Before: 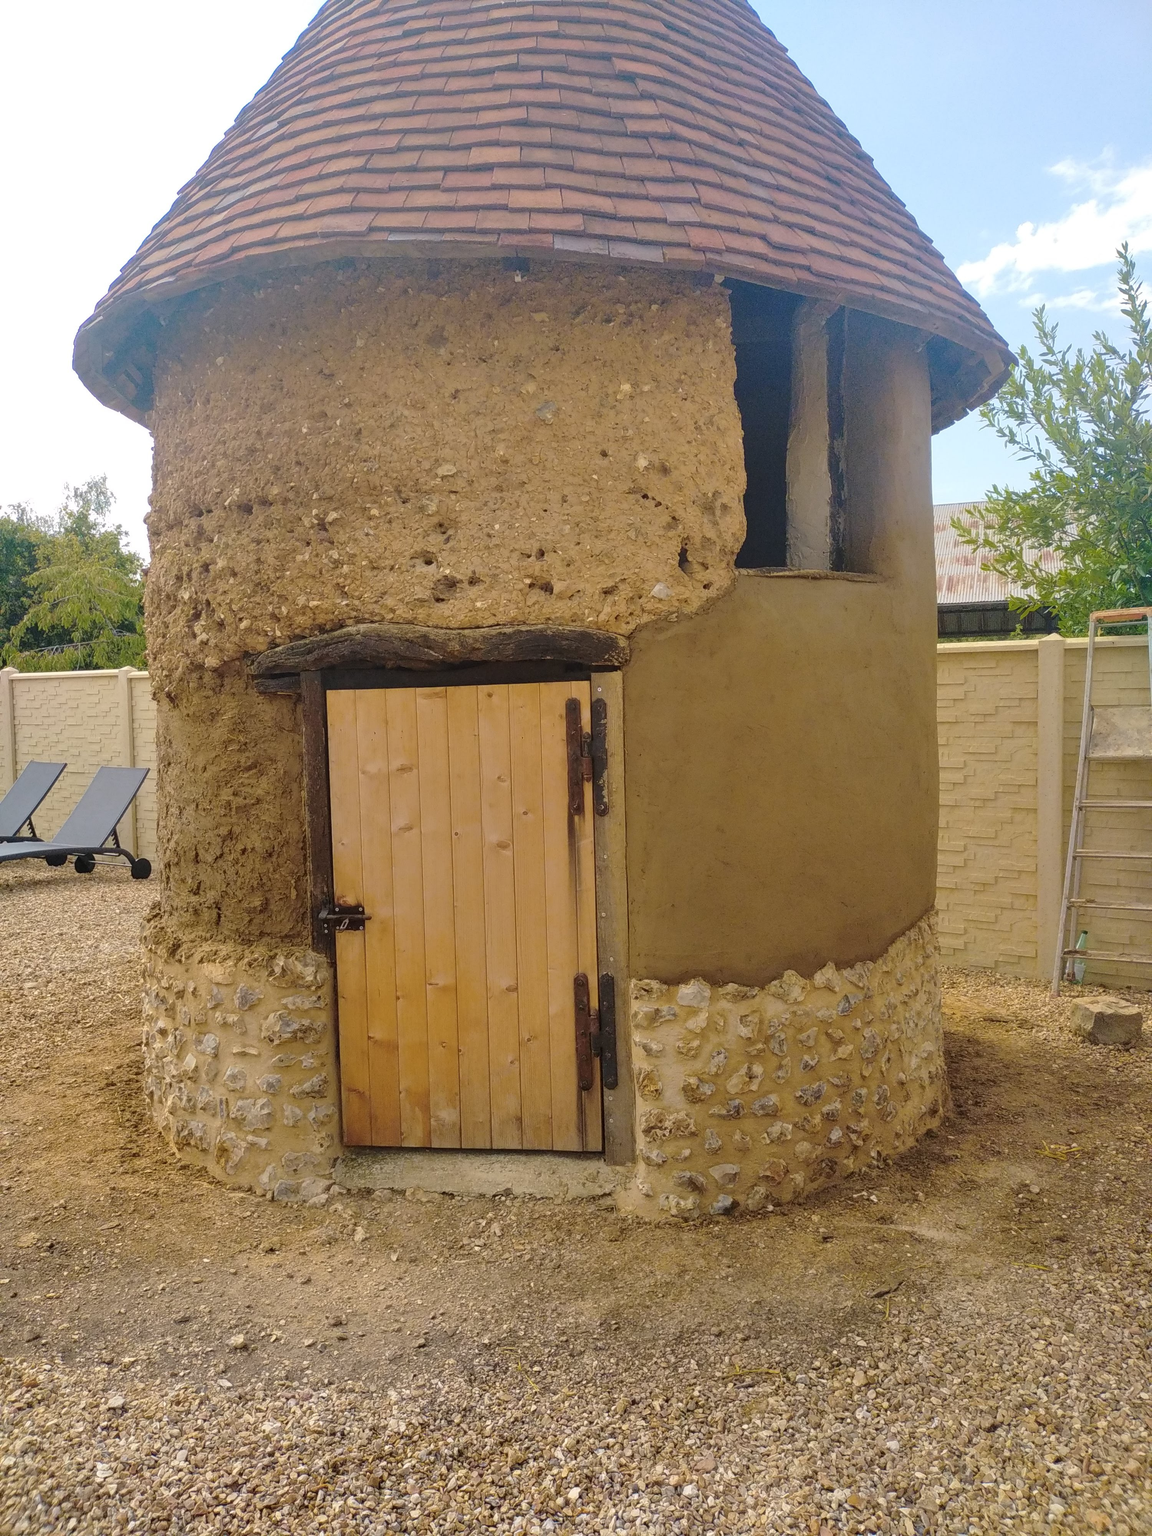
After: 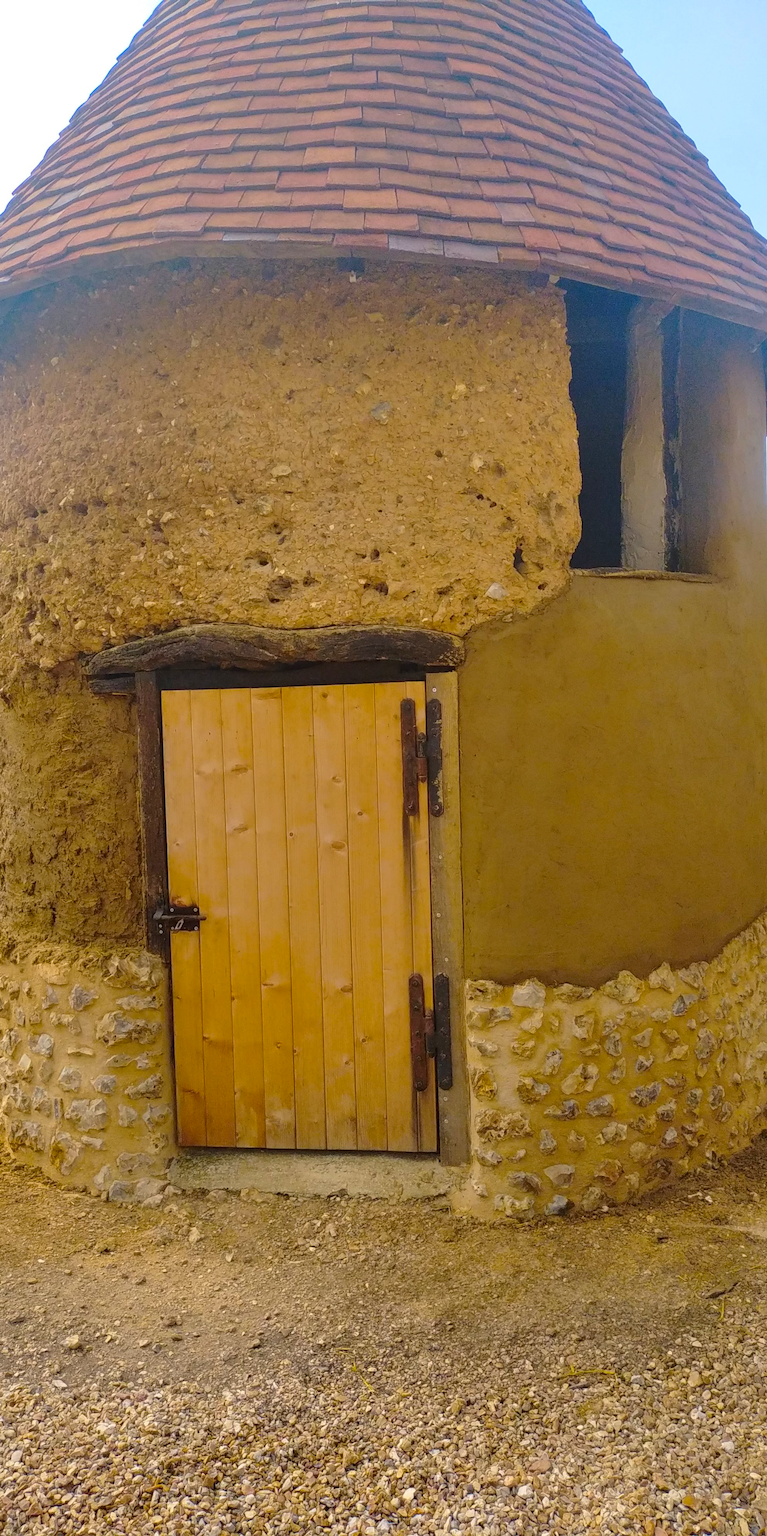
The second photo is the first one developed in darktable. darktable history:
tone equalizer: on, module defaults
crop and rotate: left 14.385%, right 18.948%
color balance rgb: perceptual saturation grading › global saturation 25%, global vibrance 20%
exposure: compensate highlight preservation false
